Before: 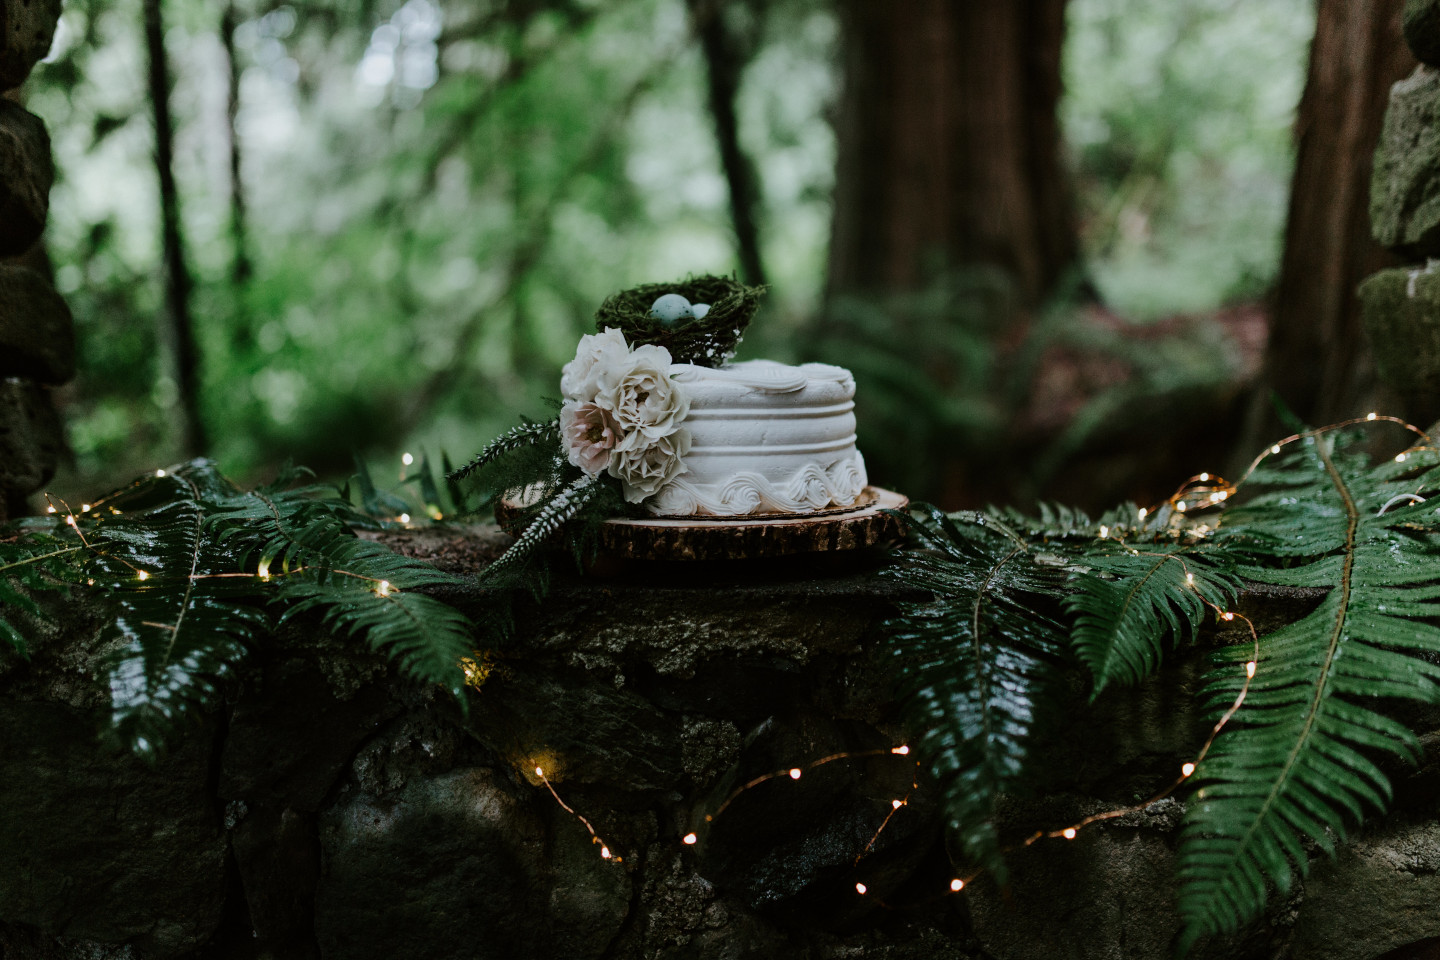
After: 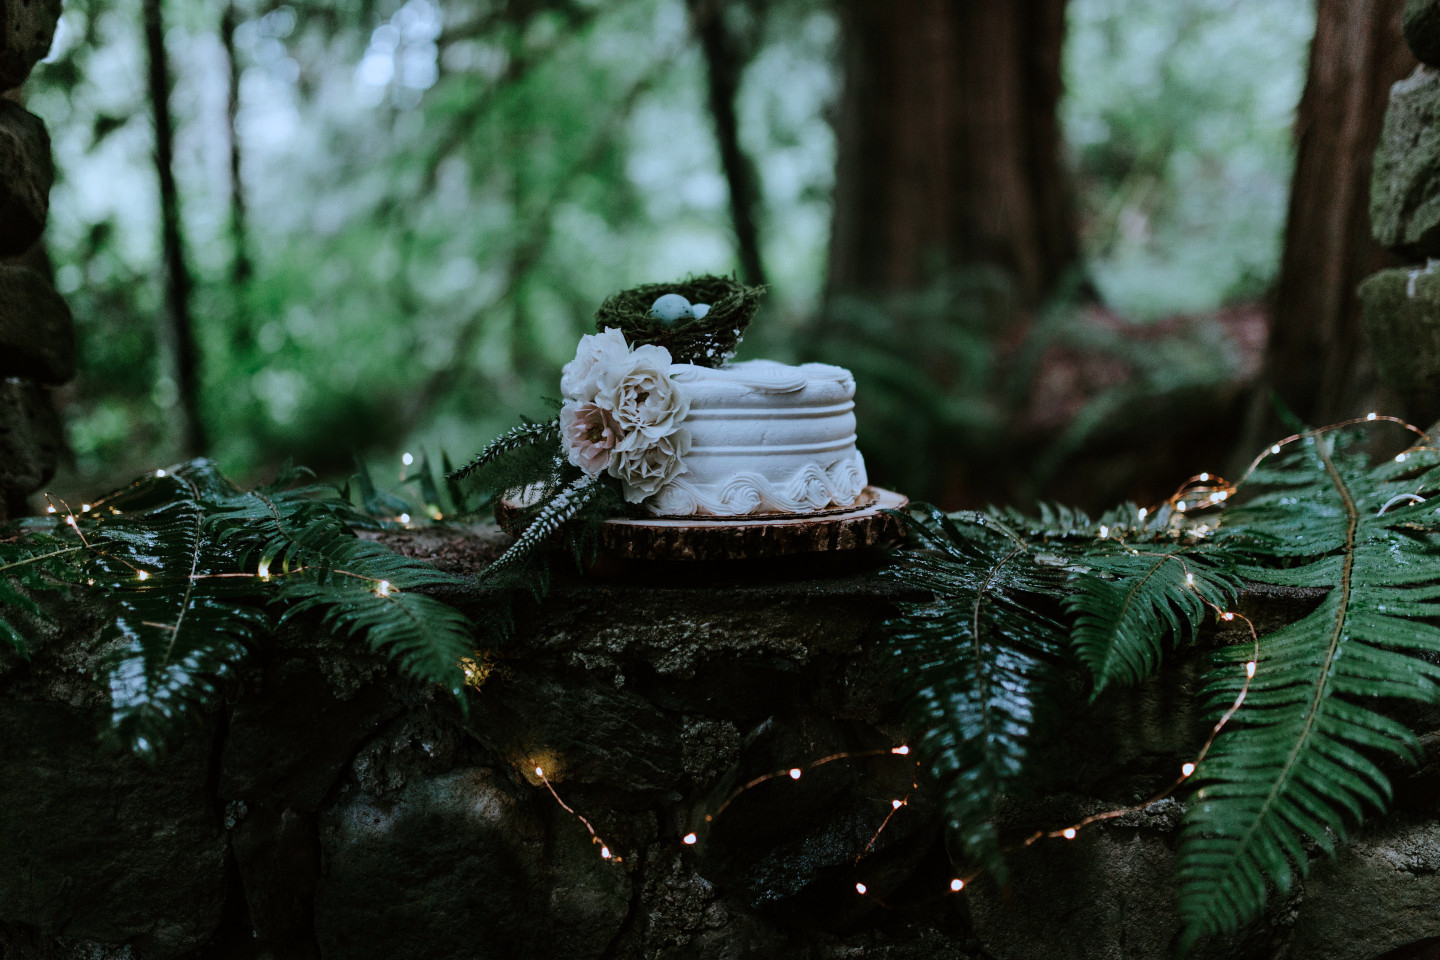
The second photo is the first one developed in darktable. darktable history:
color correction: highlights a* -2.34, highlights b* -18.43
